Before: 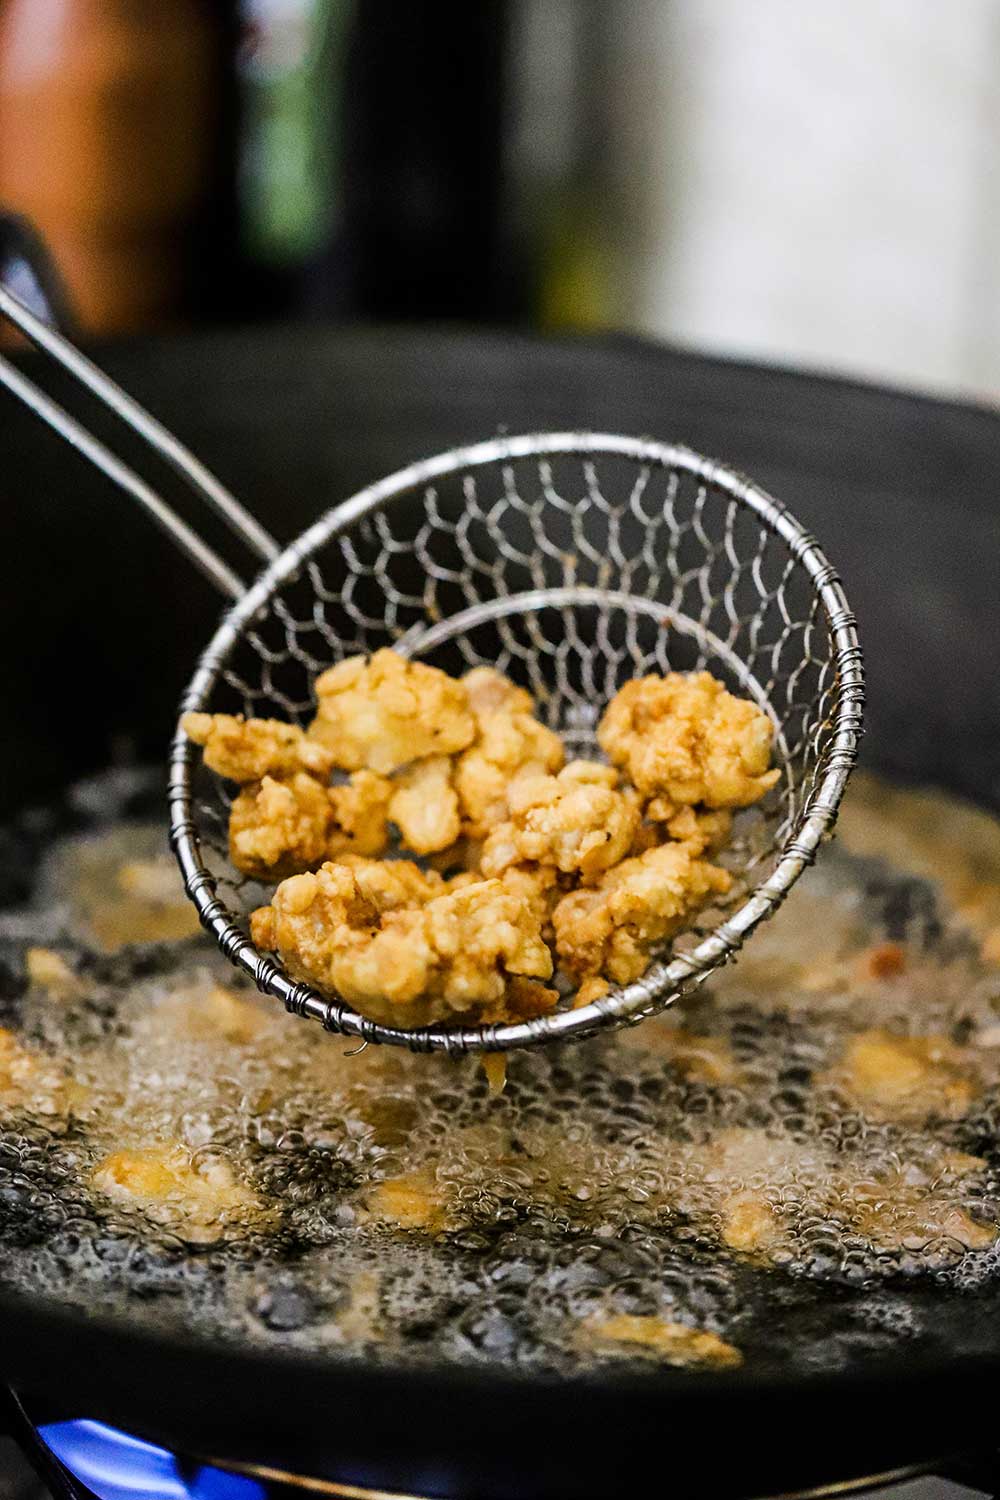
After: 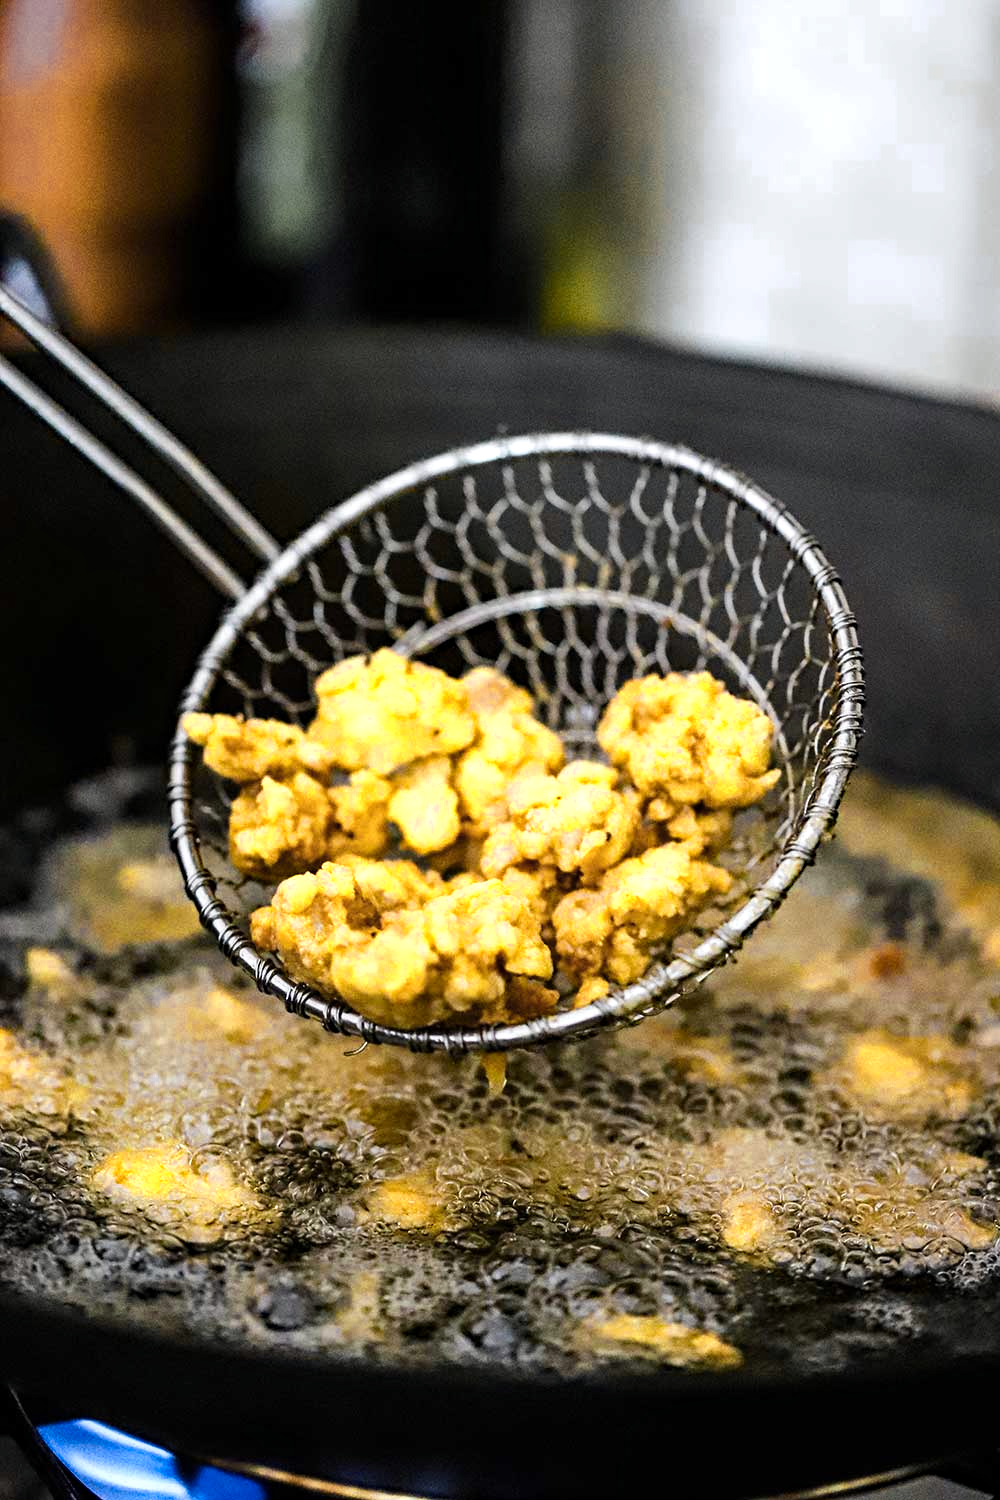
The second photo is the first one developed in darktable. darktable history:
color zones: curves: ch0 [(0.004, 0.306) (0.107, 0.448) (0.252, 0.656) (0.41, 0.398) (0.595, 0.515) (0.768, 0.628)]; ch1 [(0.07, 0.323) (0.151, 0.452) (0.252, 0.608) (0.346, 0.221) (0.463, 0.189) (0.61, 0.368) (0.735, 0.395) (0.921, 0.412)]; ch2 [(0, 0.476) (0.132, 0.512) (0.243, 0.512) (0.397, 0.48) (0.522, 0.376) (0.634, 0.536) (0.761, 0.46)]
color correction: highlights a* 0.014, highlights b* -0.471
haze removal: compatibility mode true, adaptive false
